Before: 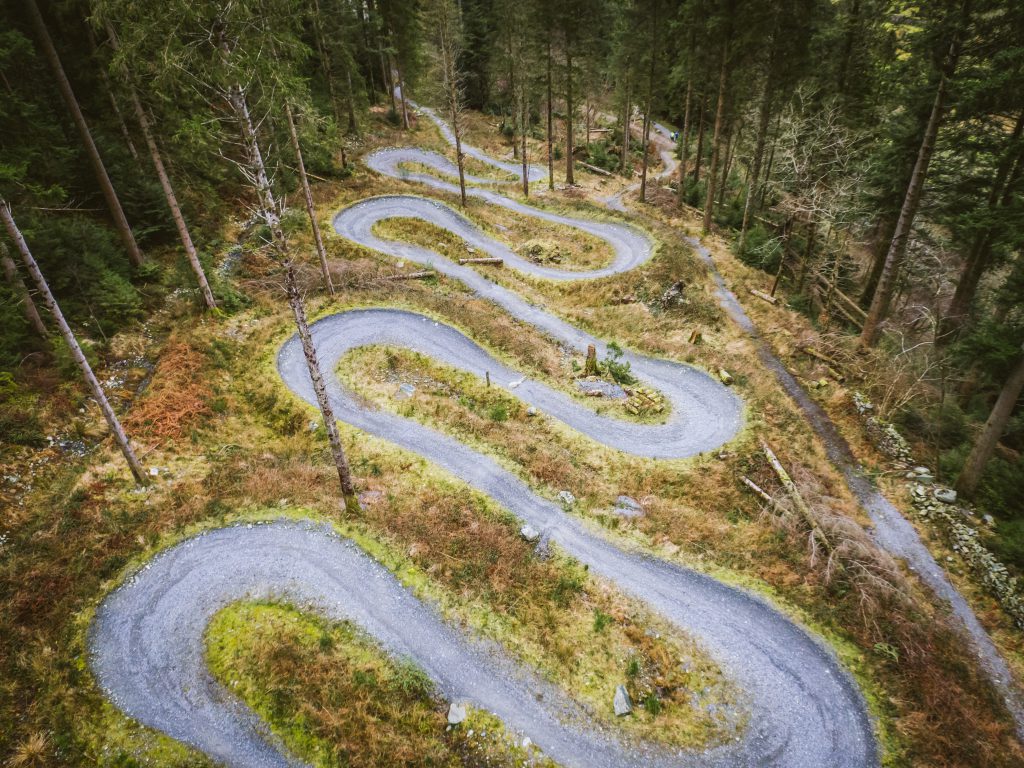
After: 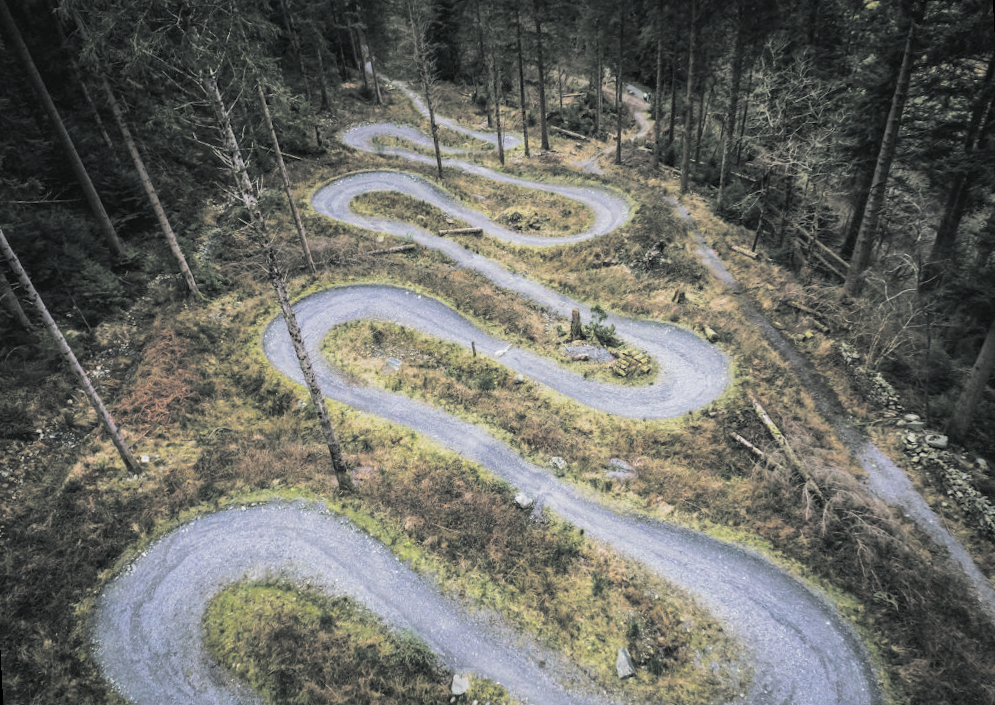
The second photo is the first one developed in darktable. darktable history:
split-toning: shadows › hue 190.8°, shadows › saturation 0.05, highlights › hue 54°, highlights › saturation 0.05, compress 0%
rotate and perspective: rotation -3°, crop left 0.031, crop right 0.968, crop top 0.07, crop bottom 0.93
